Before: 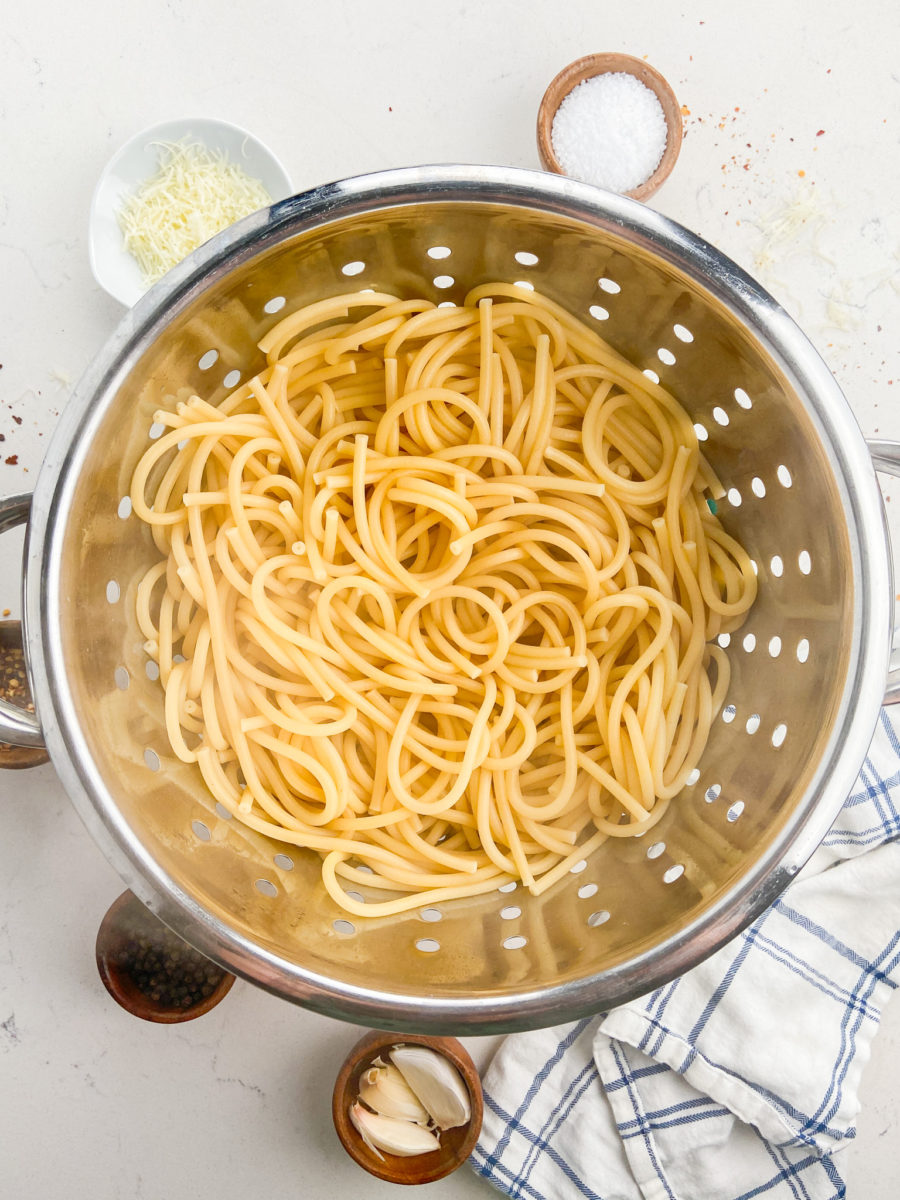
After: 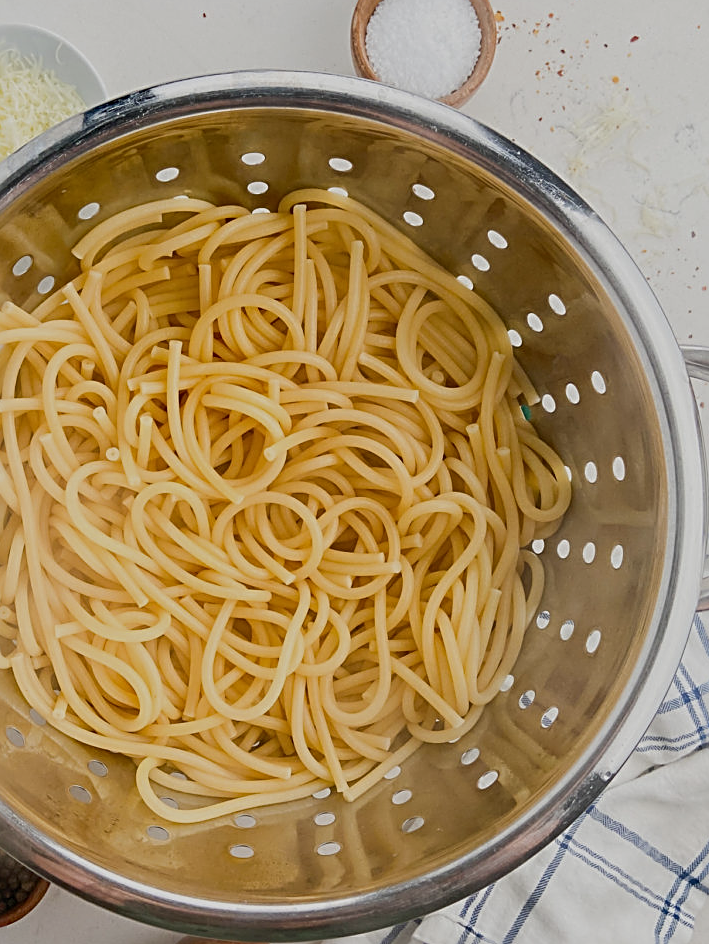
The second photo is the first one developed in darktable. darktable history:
crop and rotate: left 20.74%, top 7.912%, right 0.375%, bottom 13.378%
exposure: black level correction 0, exposure -0.721 EV, compensate highlight preservation false
sharpen: radius 2.676, amount 0.669
